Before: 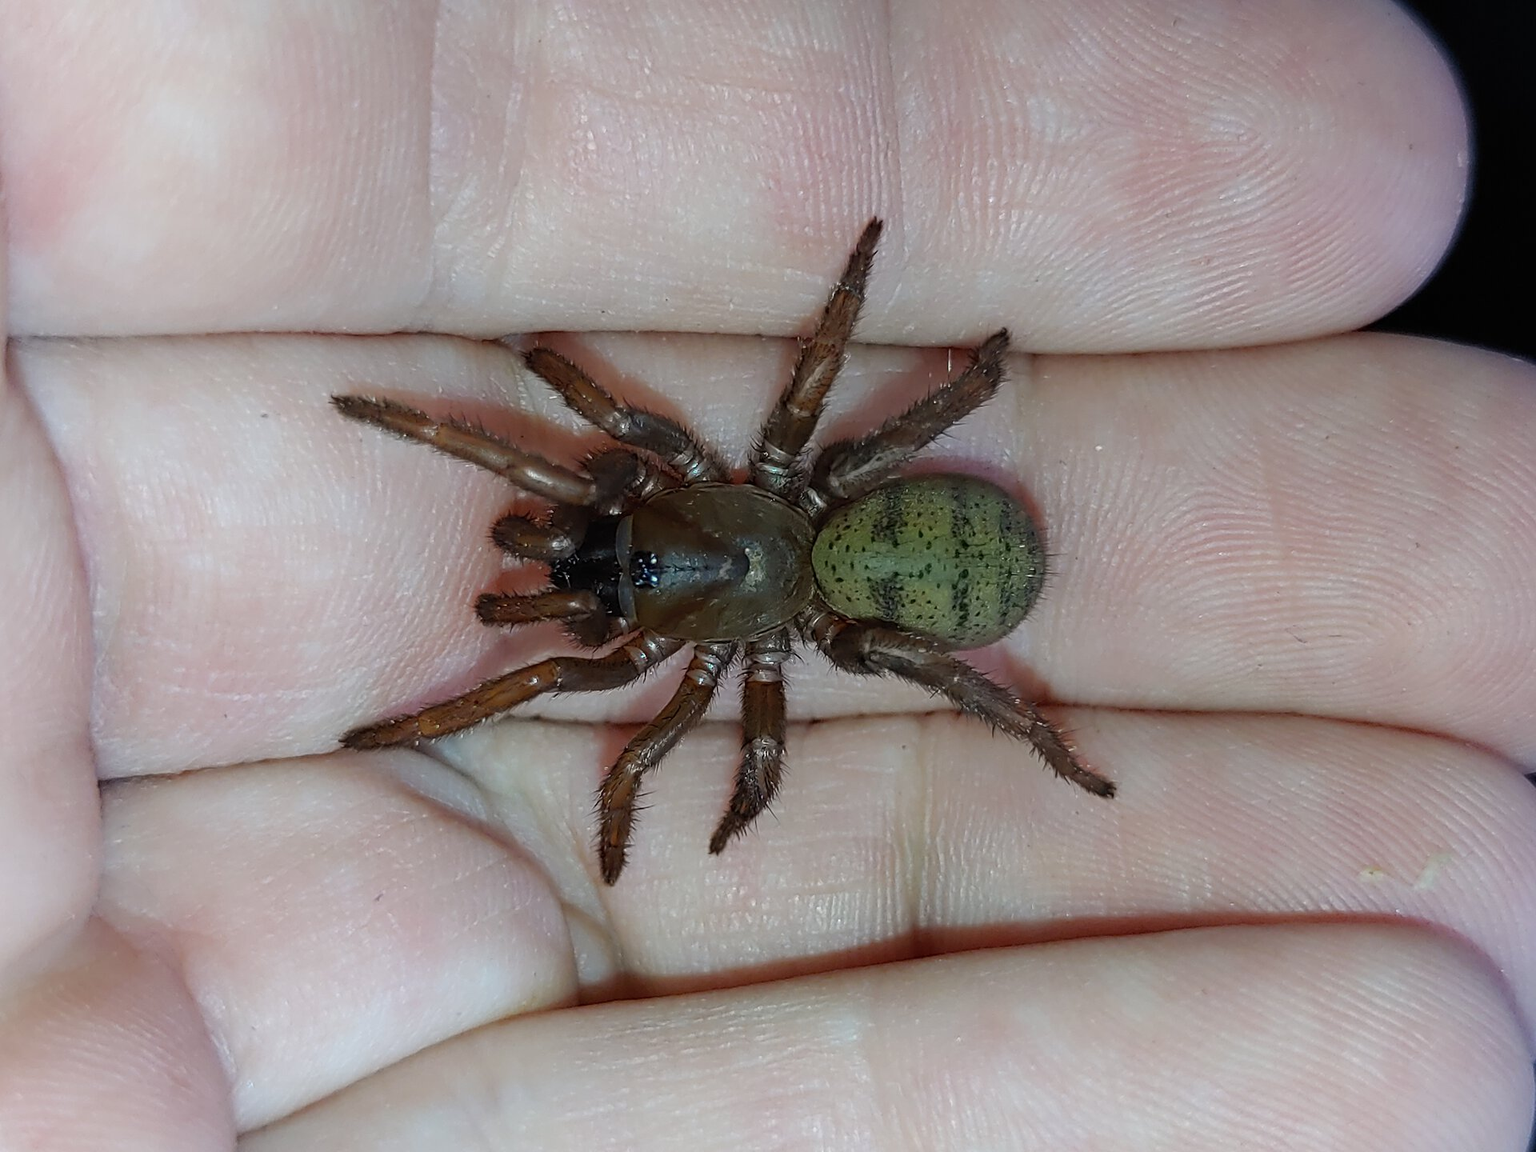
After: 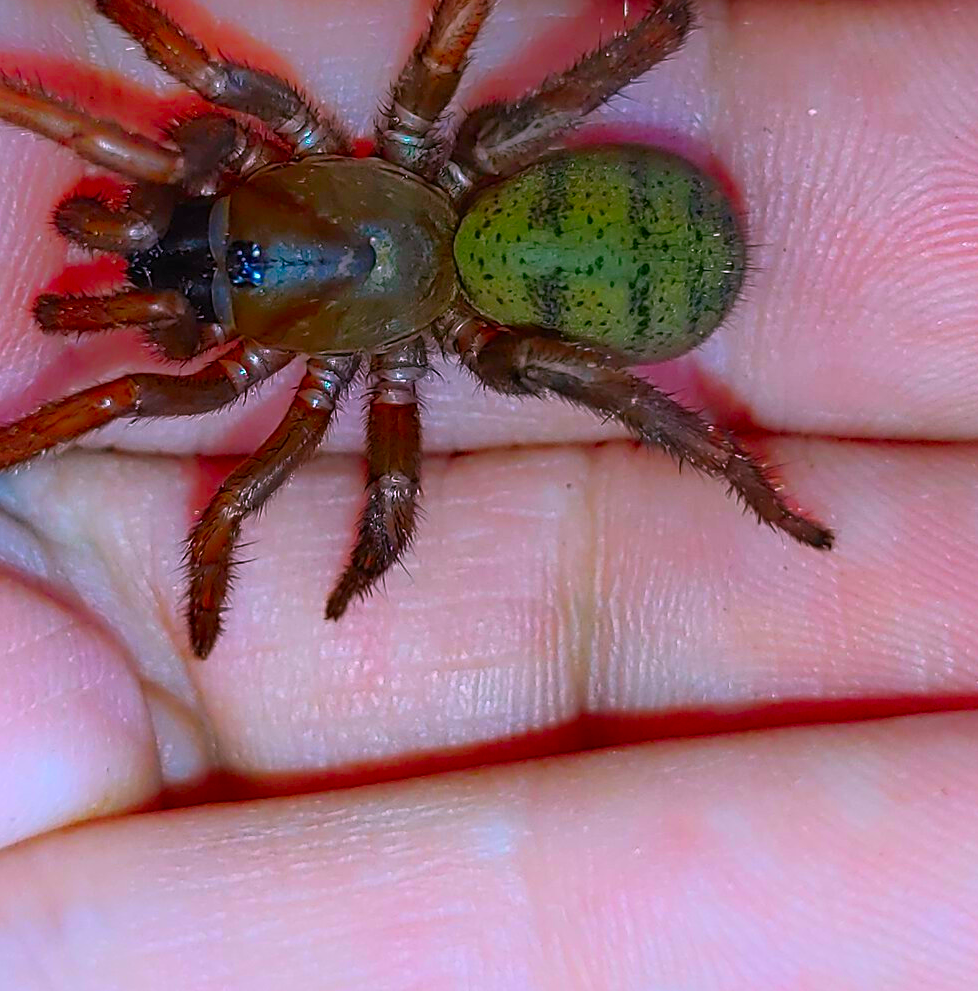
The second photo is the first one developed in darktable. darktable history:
white balance: red 1.05, blue 1.072
contrast brightness saturation: contrast 0.01, saturation -0.05
crop and rotate: left 29.237%, top 31.152%, right 19.807%
tone equalizer: -7 EV -0.63 EV, -6 EV 1 EV, -5 EV -0.45 EV, -4 EV 0.43 EV, -3 EV 0.41 EV, -2 EV 0.15 EV, -1 EV -0.15 EV, +0 EV -0.39 EV, smoothing diameter 25%, edges refinement/feathering 10, preserve details guided filter
color correction: highlights a* 1.59, highlights b* -1.7, saturation 2.48
